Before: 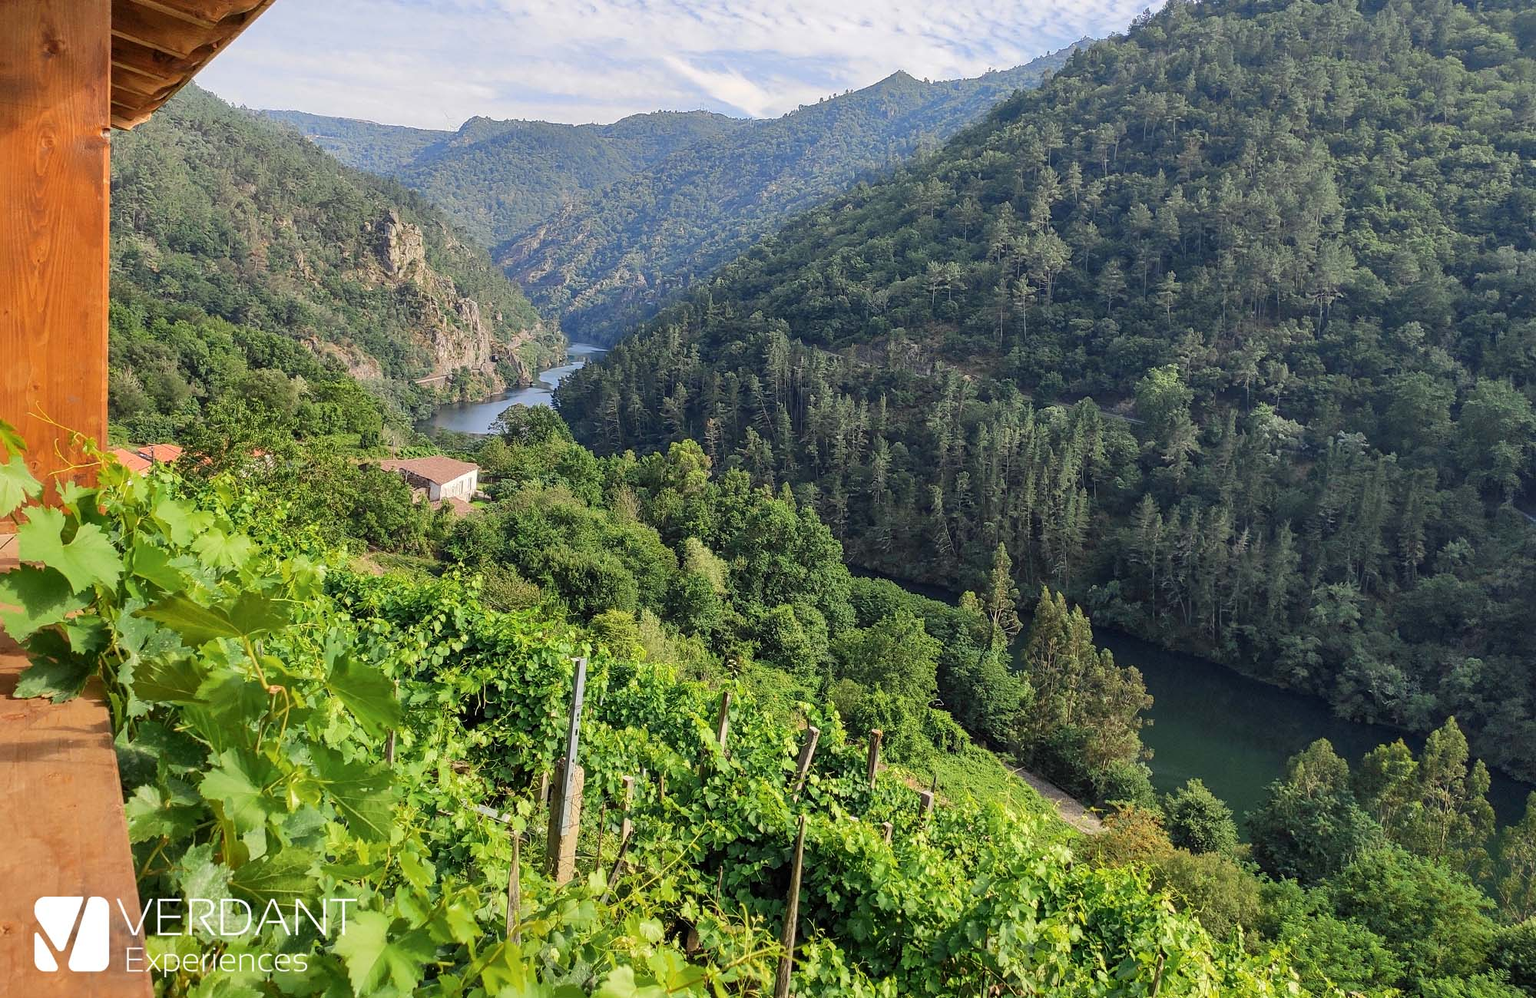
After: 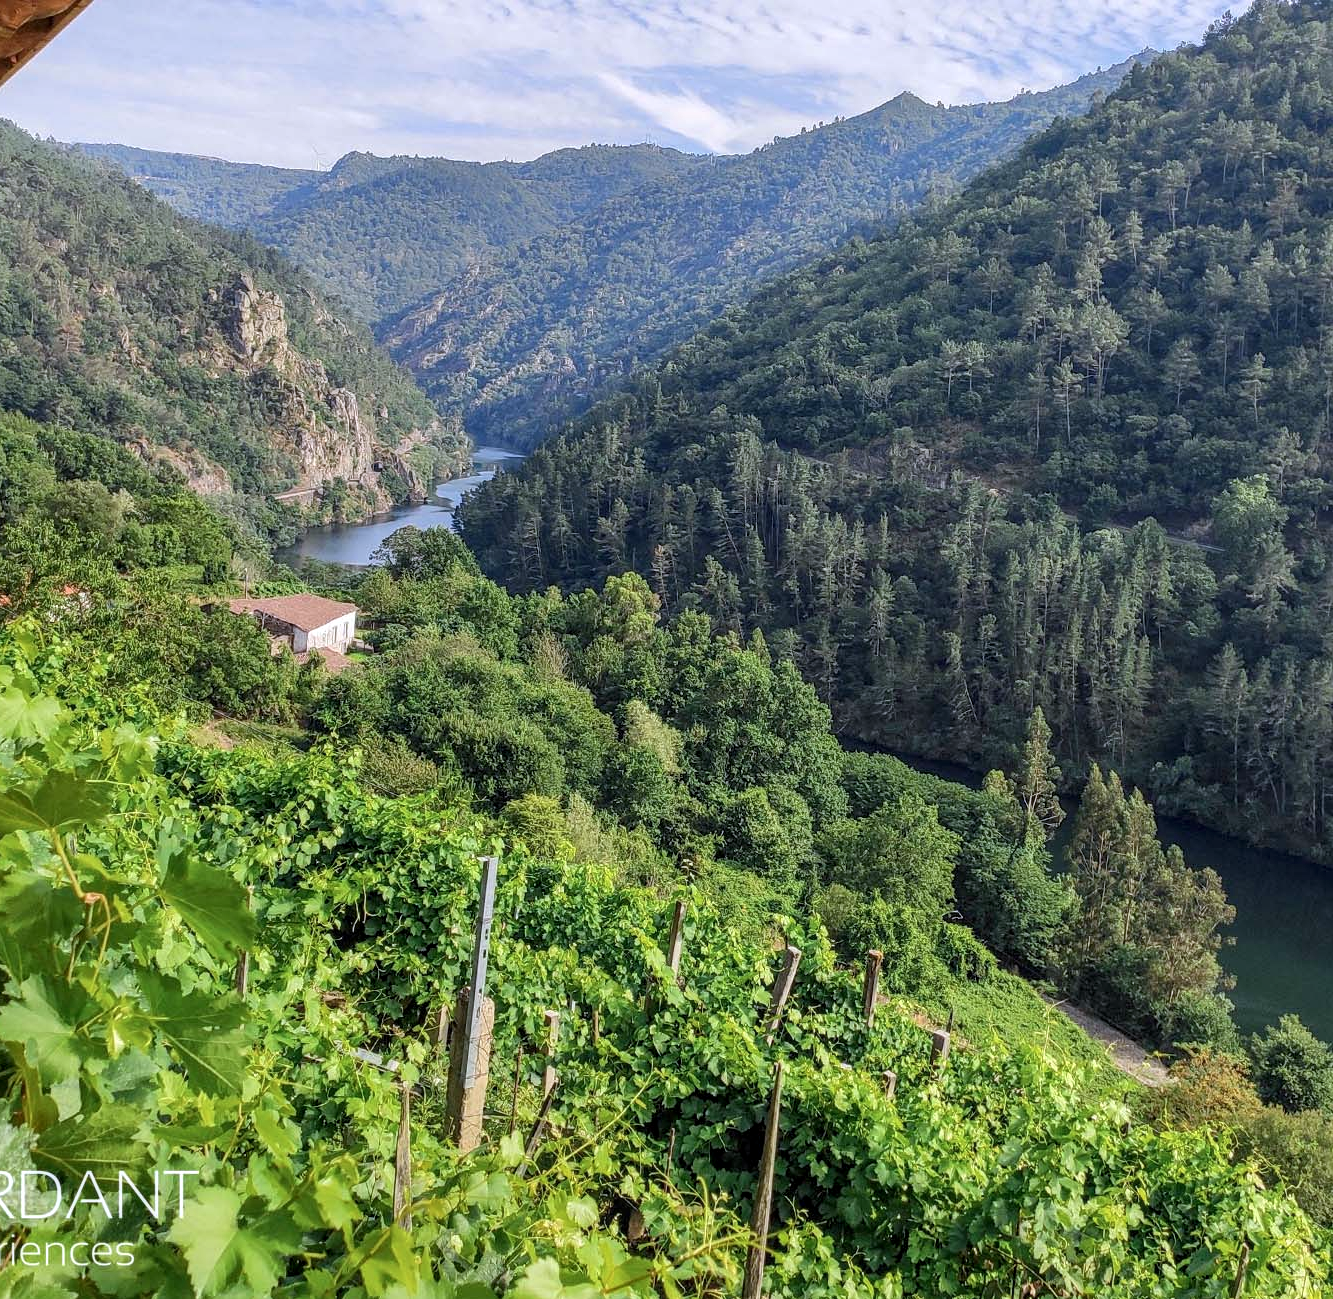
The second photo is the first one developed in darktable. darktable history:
color calibration: illuminant as shot in camera, x 0.358, y 0.373, temperature 4628.91 K
exposure: exposure -0.04 EV, compensate highlight preservation false
crop and rotate: left 13.342%, right 19.991%
local contrast: on, module defaults
